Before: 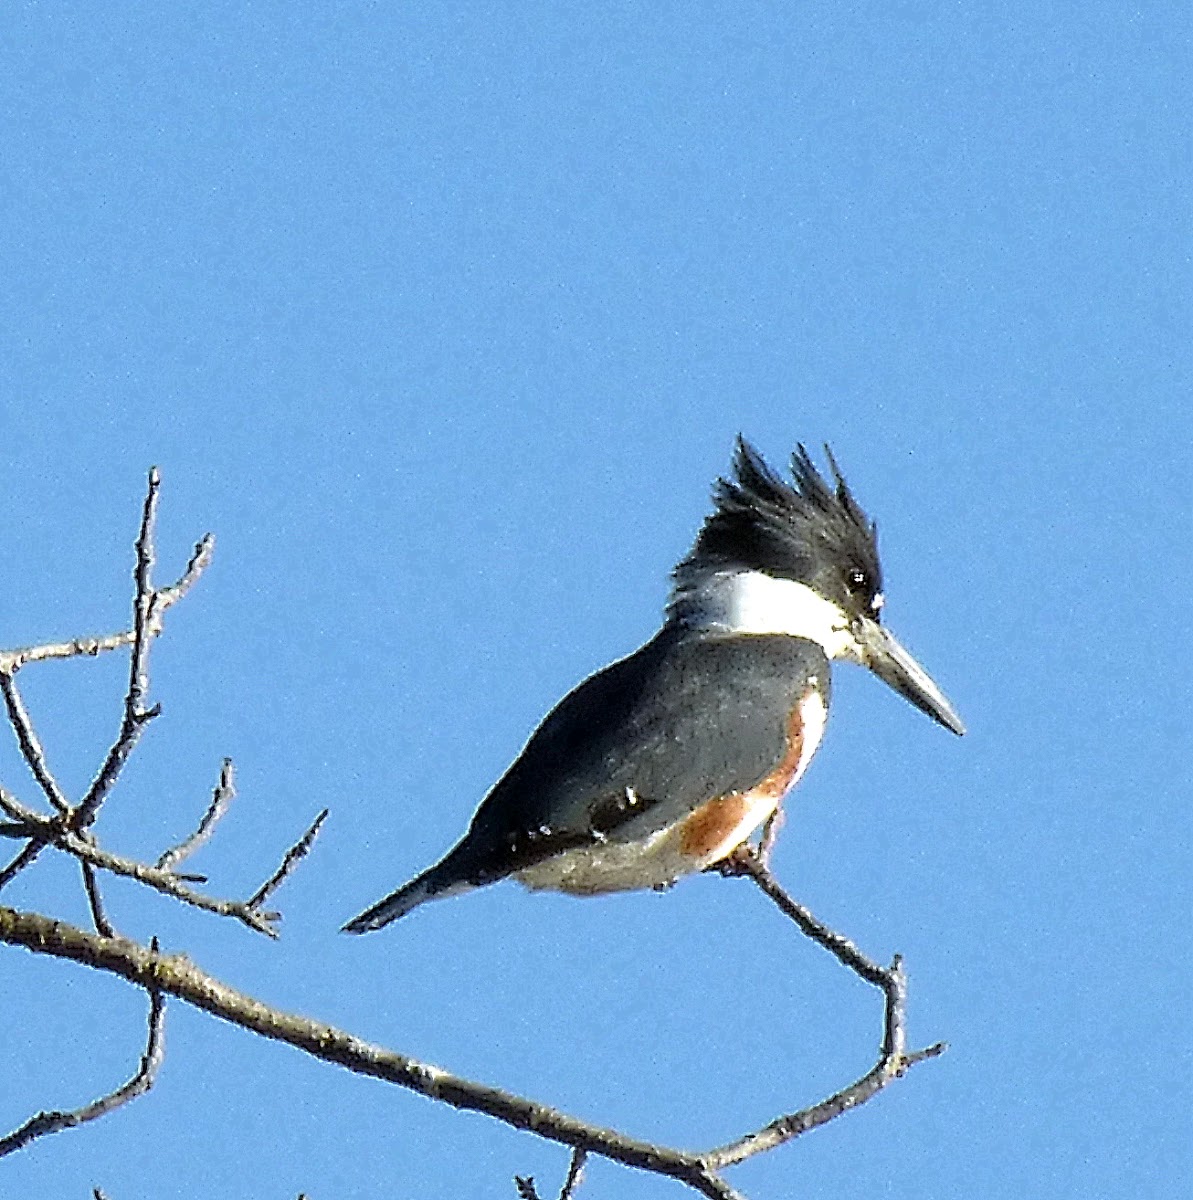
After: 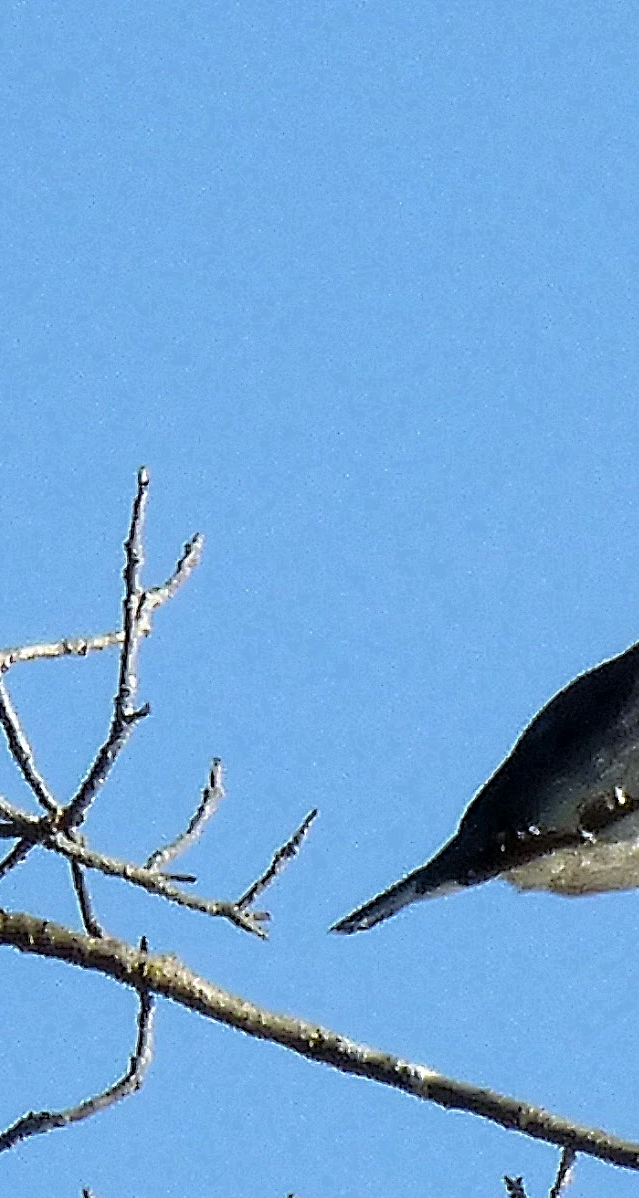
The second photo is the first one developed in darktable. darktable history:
crop: left 0.947%, right 45.469%, bottom 0.09%
